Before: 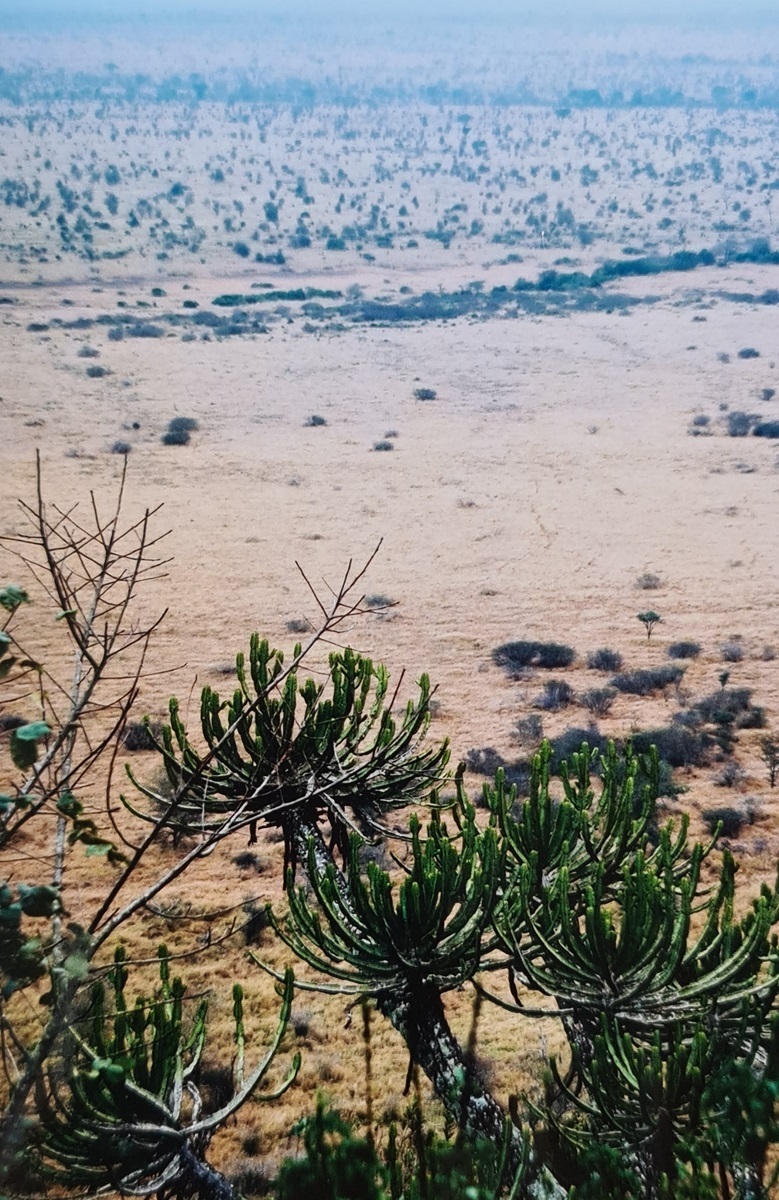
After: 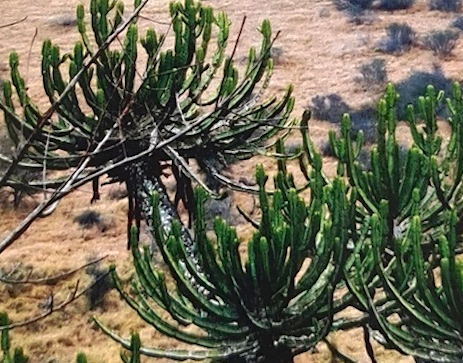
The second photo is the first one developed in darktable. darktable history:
exposure: exposure 0.496 EV, compensate highlight preservation false
crop: left 18.091%, top 51.13%, right 17.525%, bottom 16.85%
shadows and highlights: on, module defaults
rotate and perspective: rotation -1.68°, lens shift (vertical) -0.146, crop left 0.049, crop right 0.912, crop top 0.032, crop bottom 0.96
